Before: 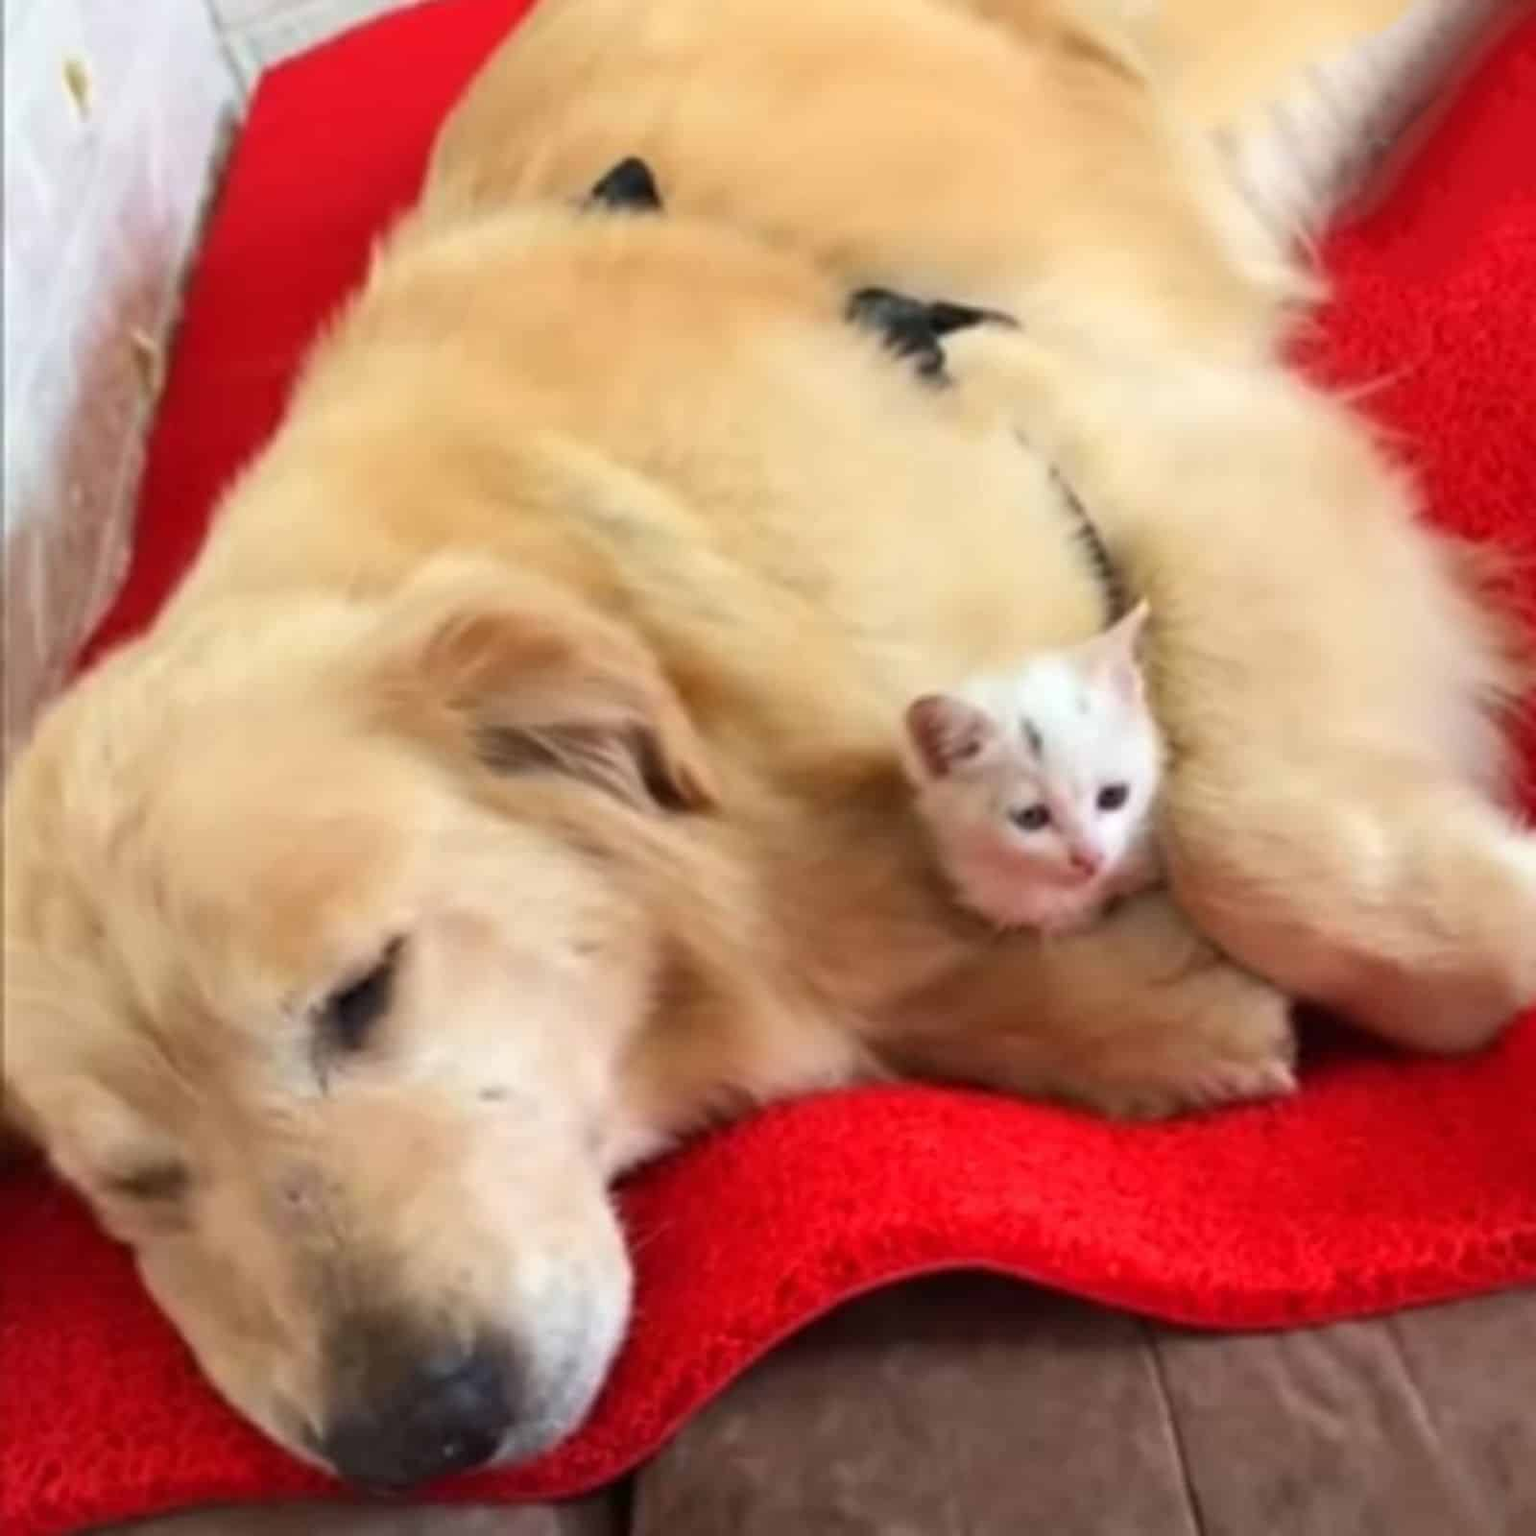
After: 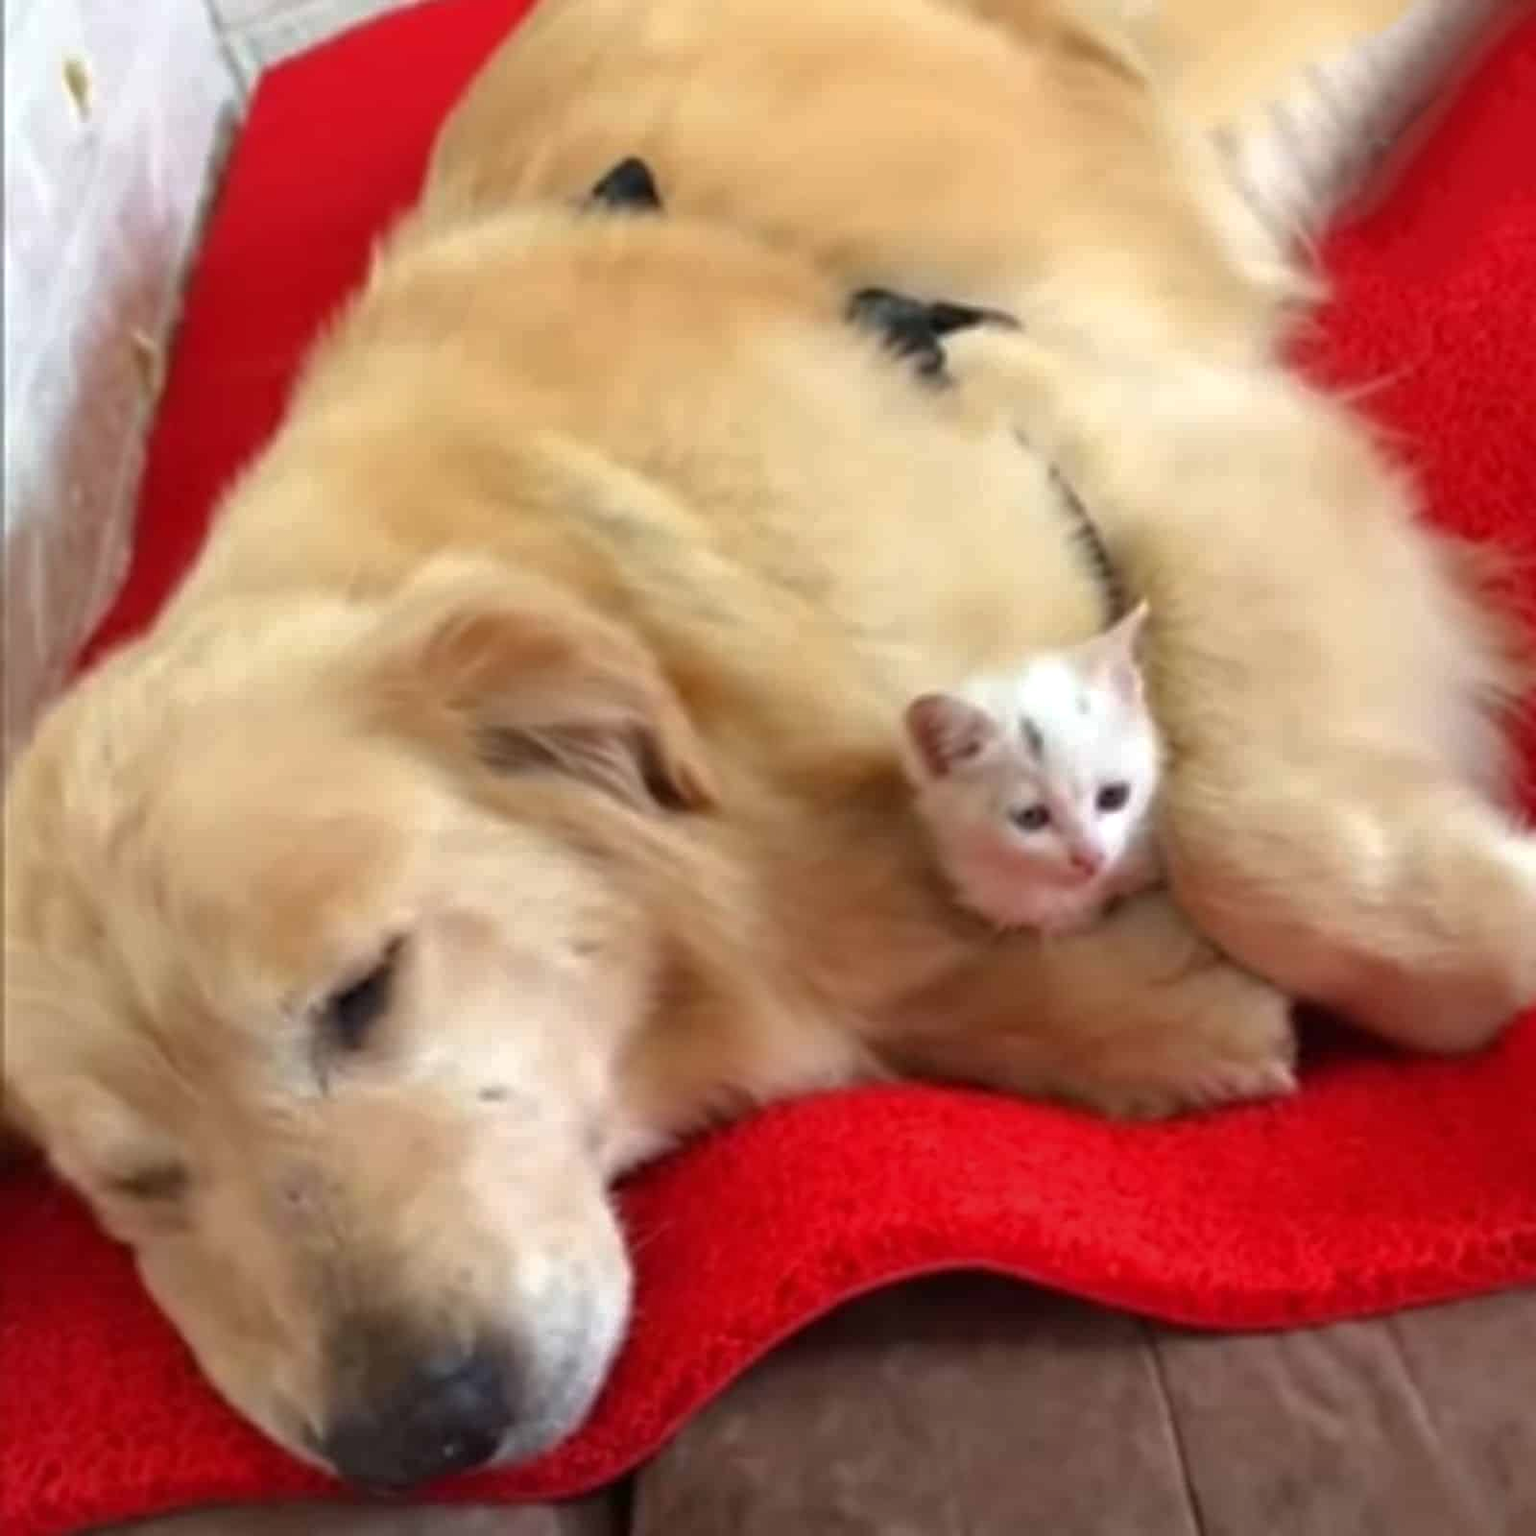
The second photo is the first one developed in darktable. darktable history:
tone equalizer: -8 EV 0 EV, -7 EV 0.002 EV, -6 EV -0.002 EV, -5 EV -0.013 EV, -4 EV -0.082 EV, -3 EV -0.207 EV, -2 EV -0.259 EV, -1 EV 0.107 EV, +0 EV 0.328 EV, edges refinement/feathering 500, mask exposure compensation -1.57 EV, preserve details no
